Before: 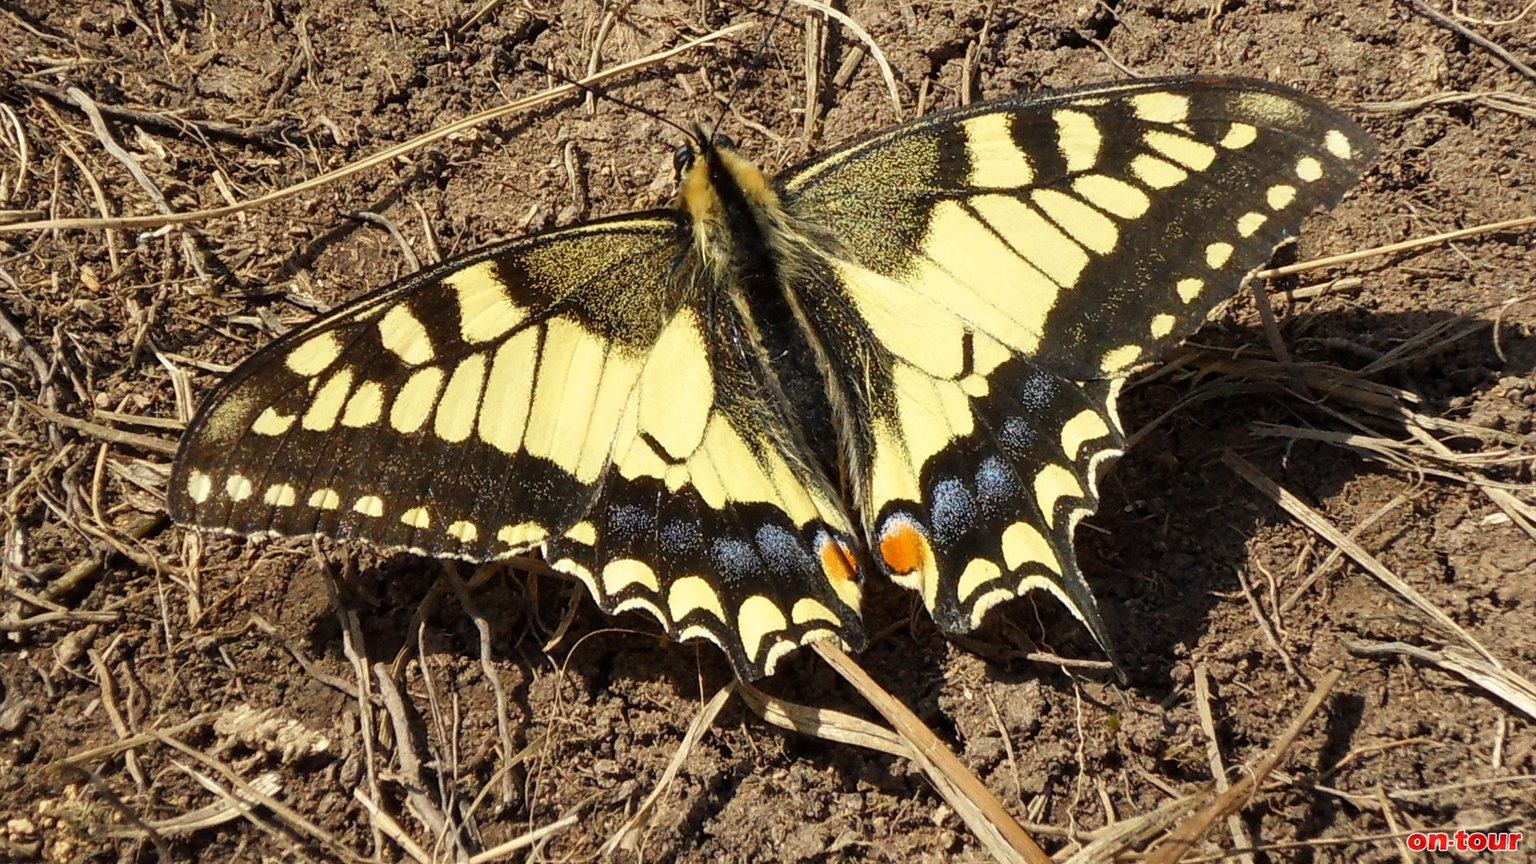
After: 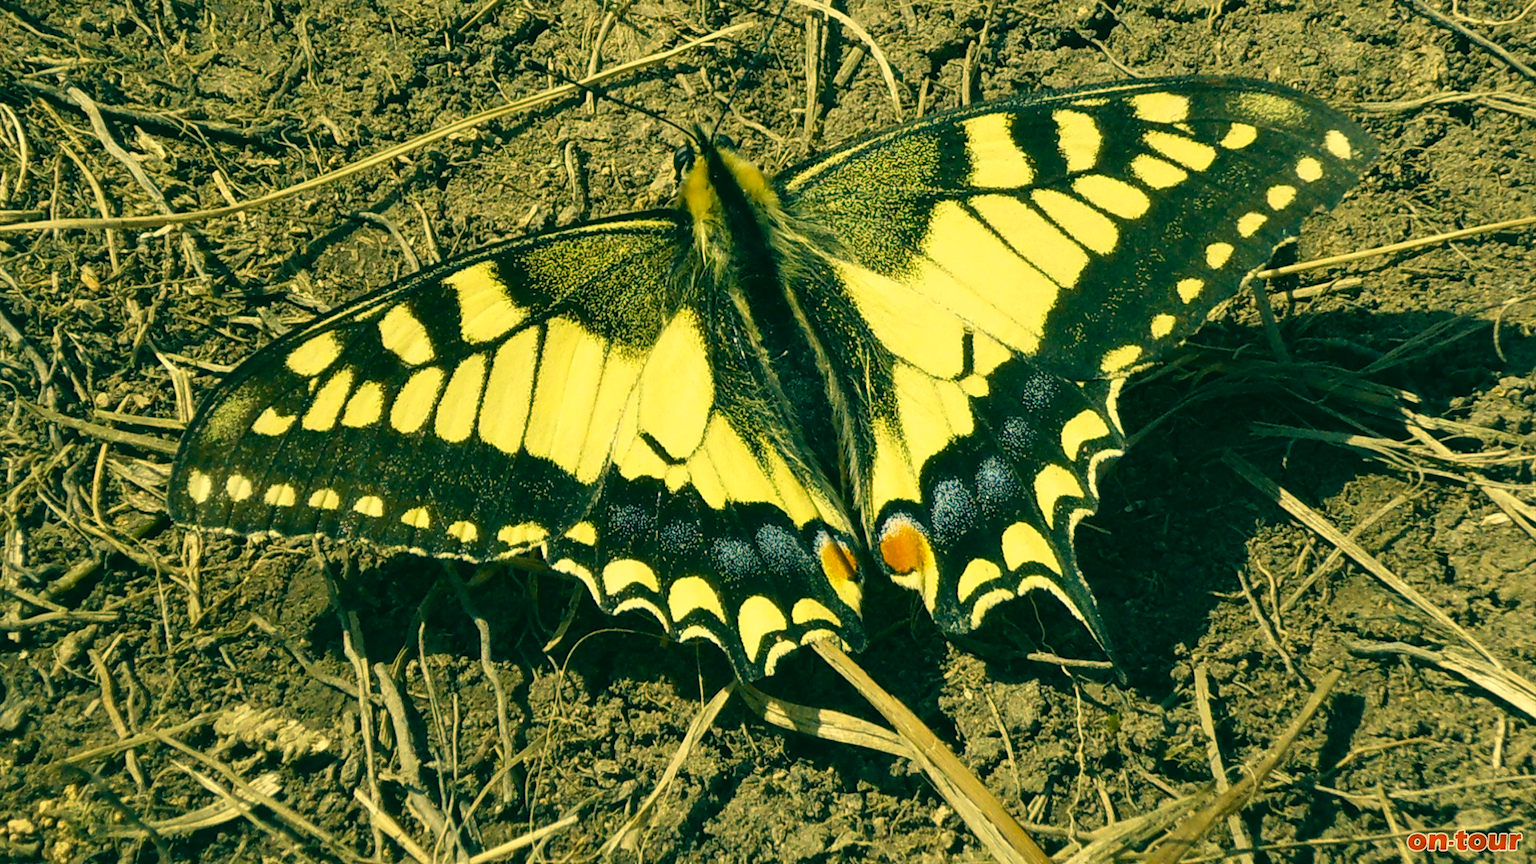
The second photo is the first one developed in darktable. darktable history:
color correction: highlights a* 2.04, highlights b* 34.25, shadows a* -36.33, shadows b* -5.38
